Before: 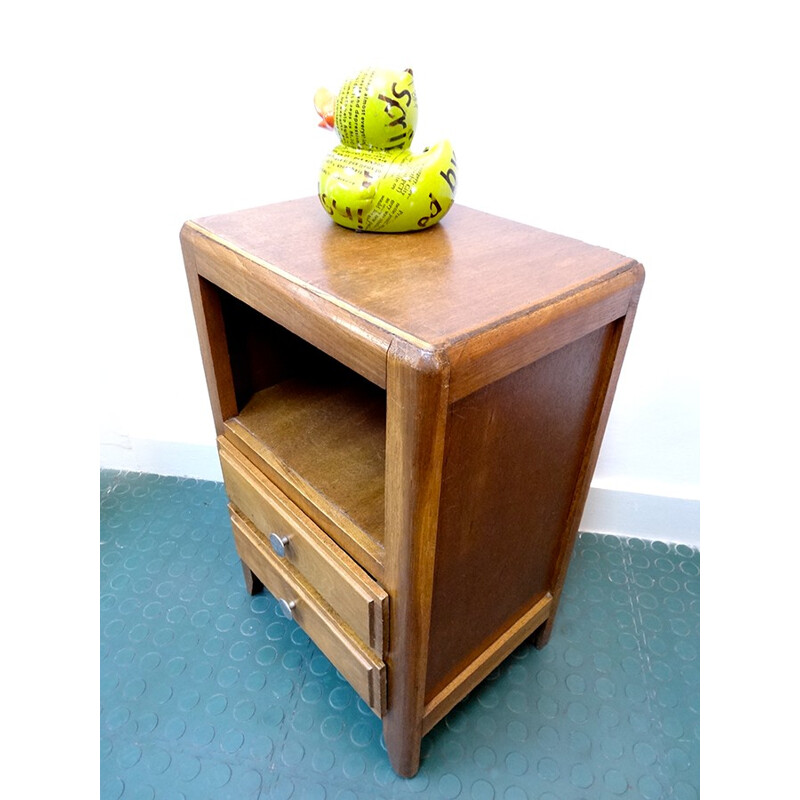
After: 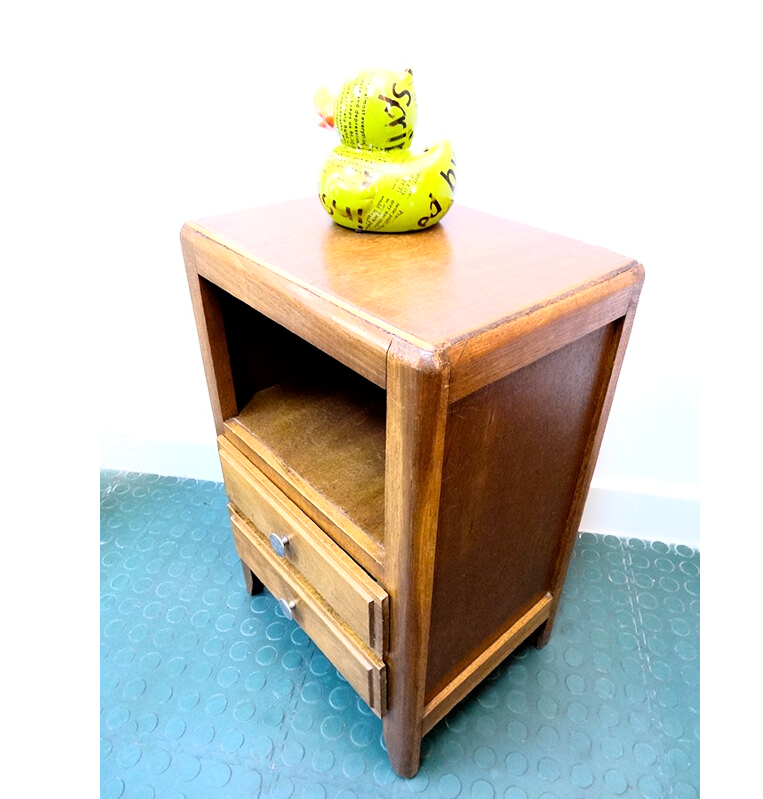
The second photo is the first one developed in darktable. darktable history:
crop: right 4.532%, bottom 0.018%
base curve: curves: ch0 [(0, 0) (0.005, 0.002) (0.193, 0.295) (0.399, 0.664) (0.75, 0.928) (1, 1)], exposure shift 0.583
